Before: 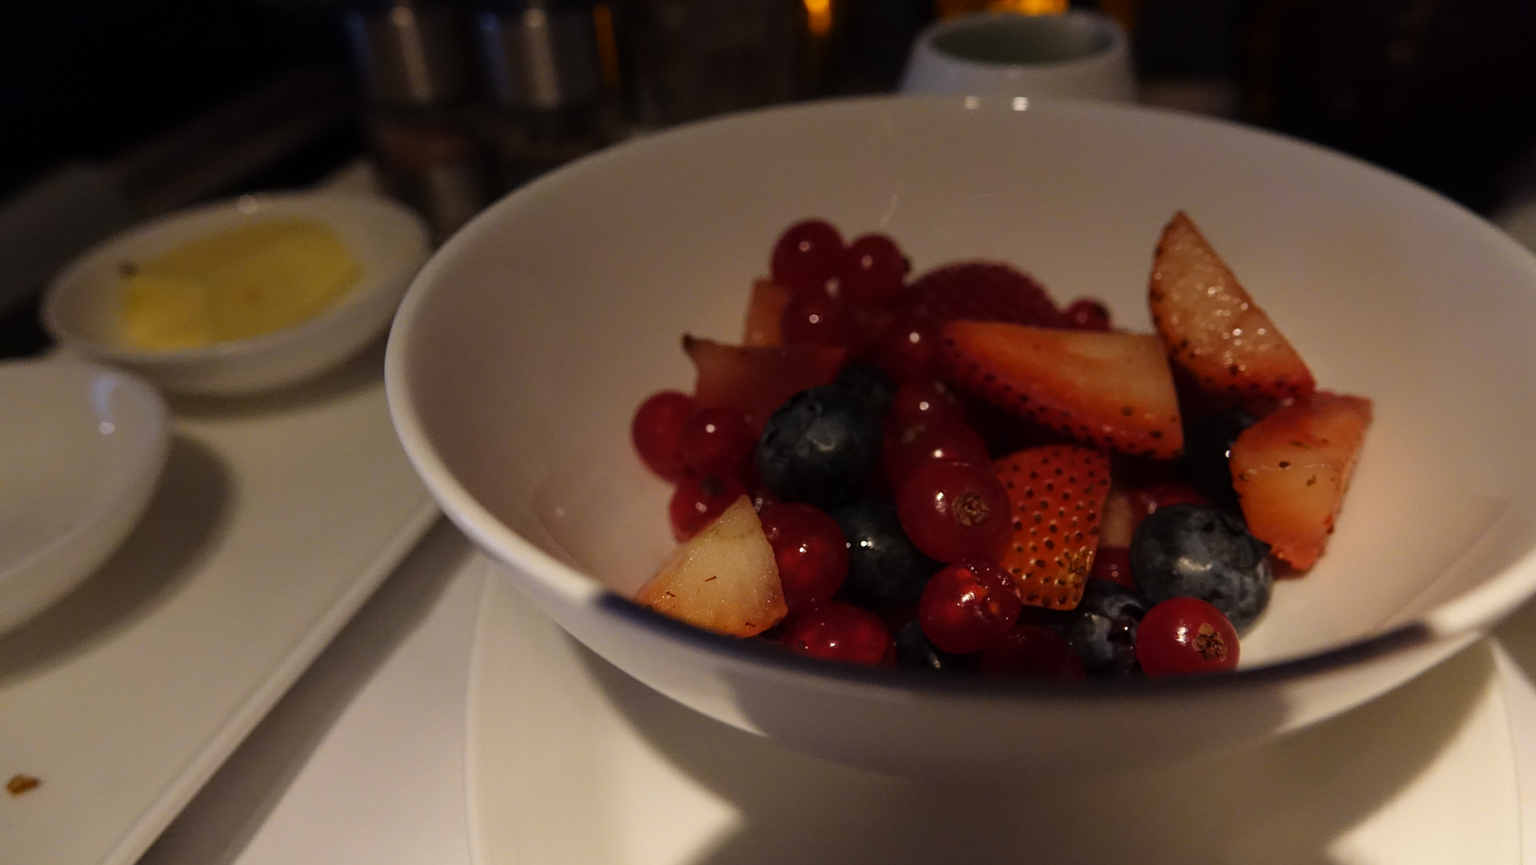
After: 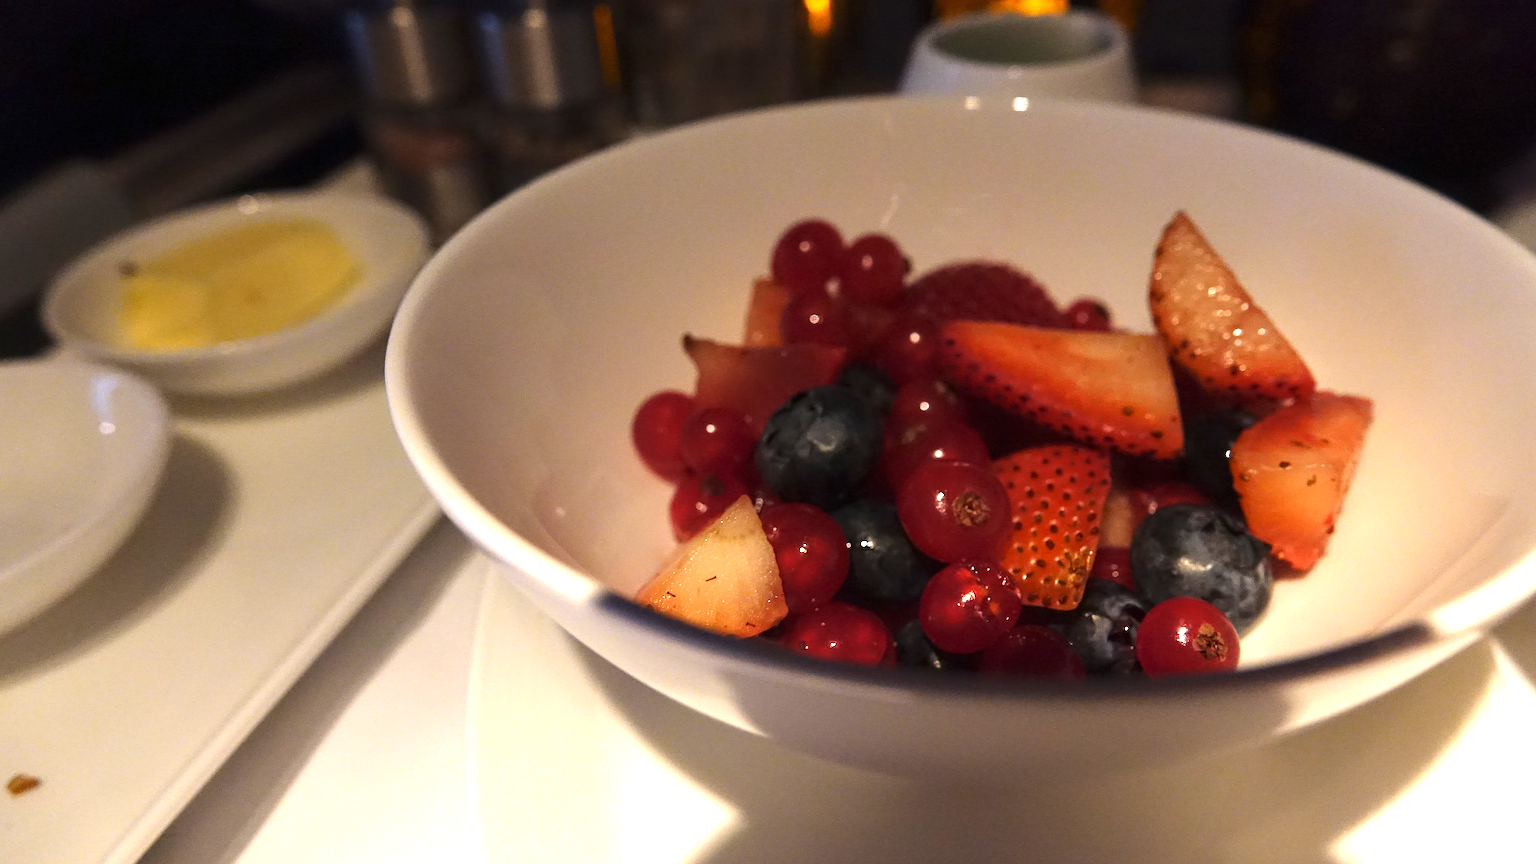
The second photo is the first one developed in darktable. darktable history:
exposure: black level correction 0, exposure 1.45 EV, compensate exposure bias true, compensate highlight preservation false
sharpen: radius 1.4, amount 1.25, threshold 0.7
